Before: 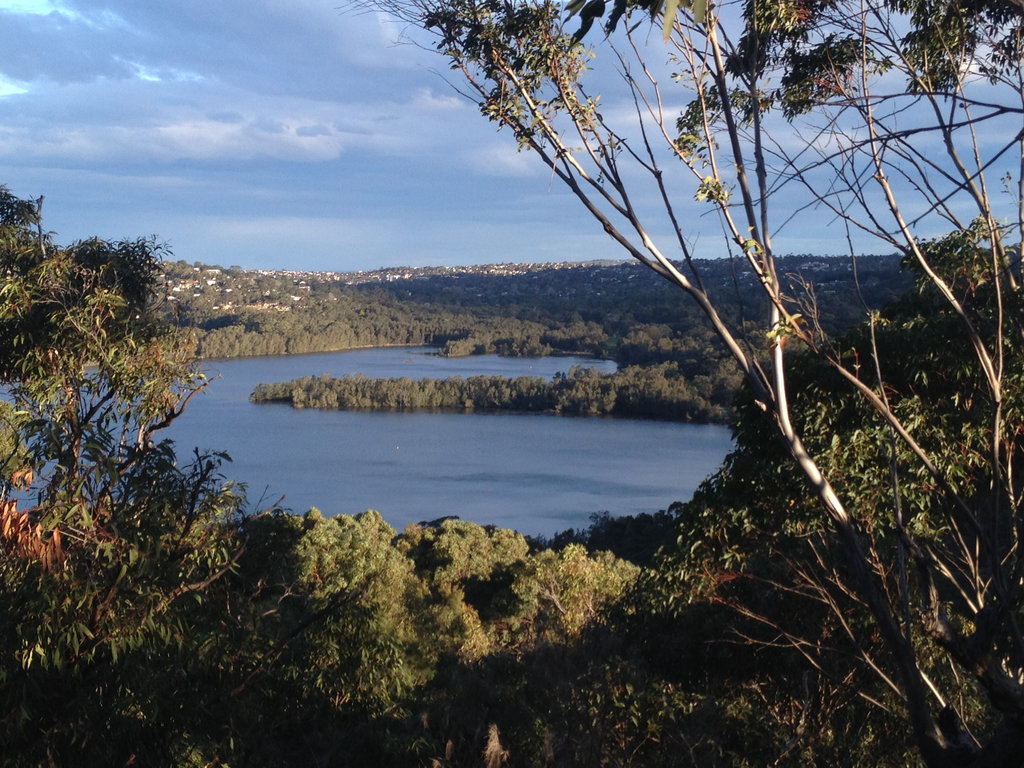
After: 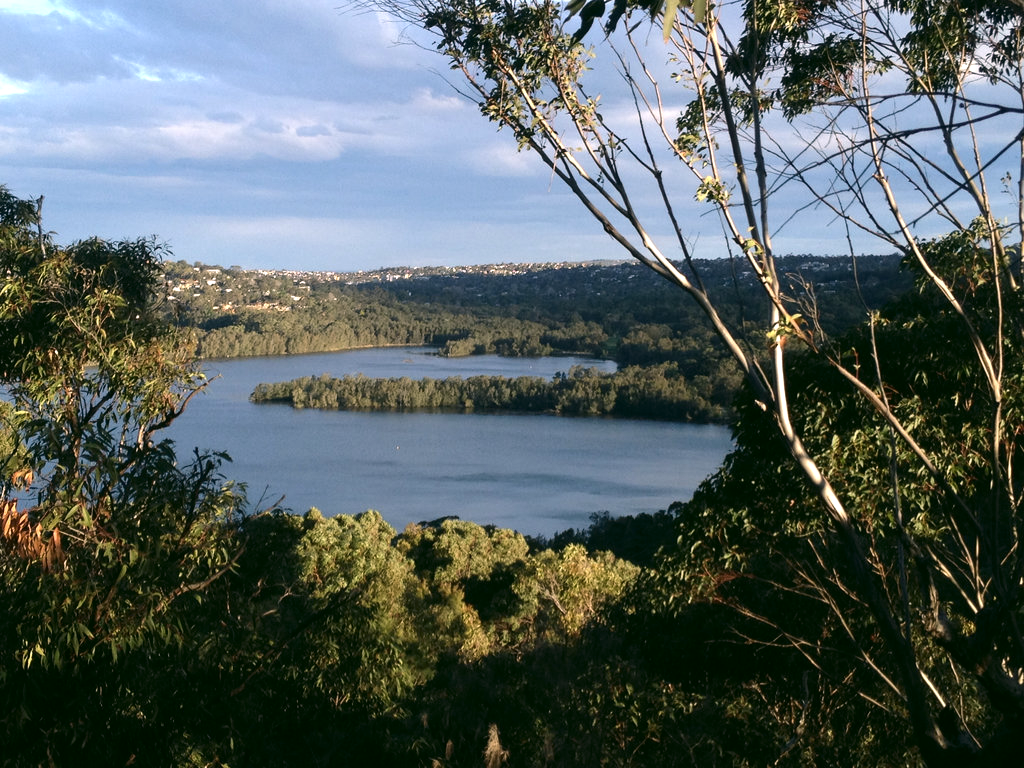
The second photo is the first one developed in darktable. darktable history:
tone equalizer: -8 EV -0.417 EV, -7 EV -0.389 EV, -6 EV -0.333 EV, -5 EV -0.222 EV, -3 EV 0.222 EV, -2 EV 0.333 EV, -1 EV 0.389 EV, +0 EV 0.417 EV, edges refinement/feathering 500, mask exposure compensation -1.57 EV, preserve details no
color correction: highlights a* 4.02, highlights b* 4.98, shadows a* -7.55, shadows b* 4.98
